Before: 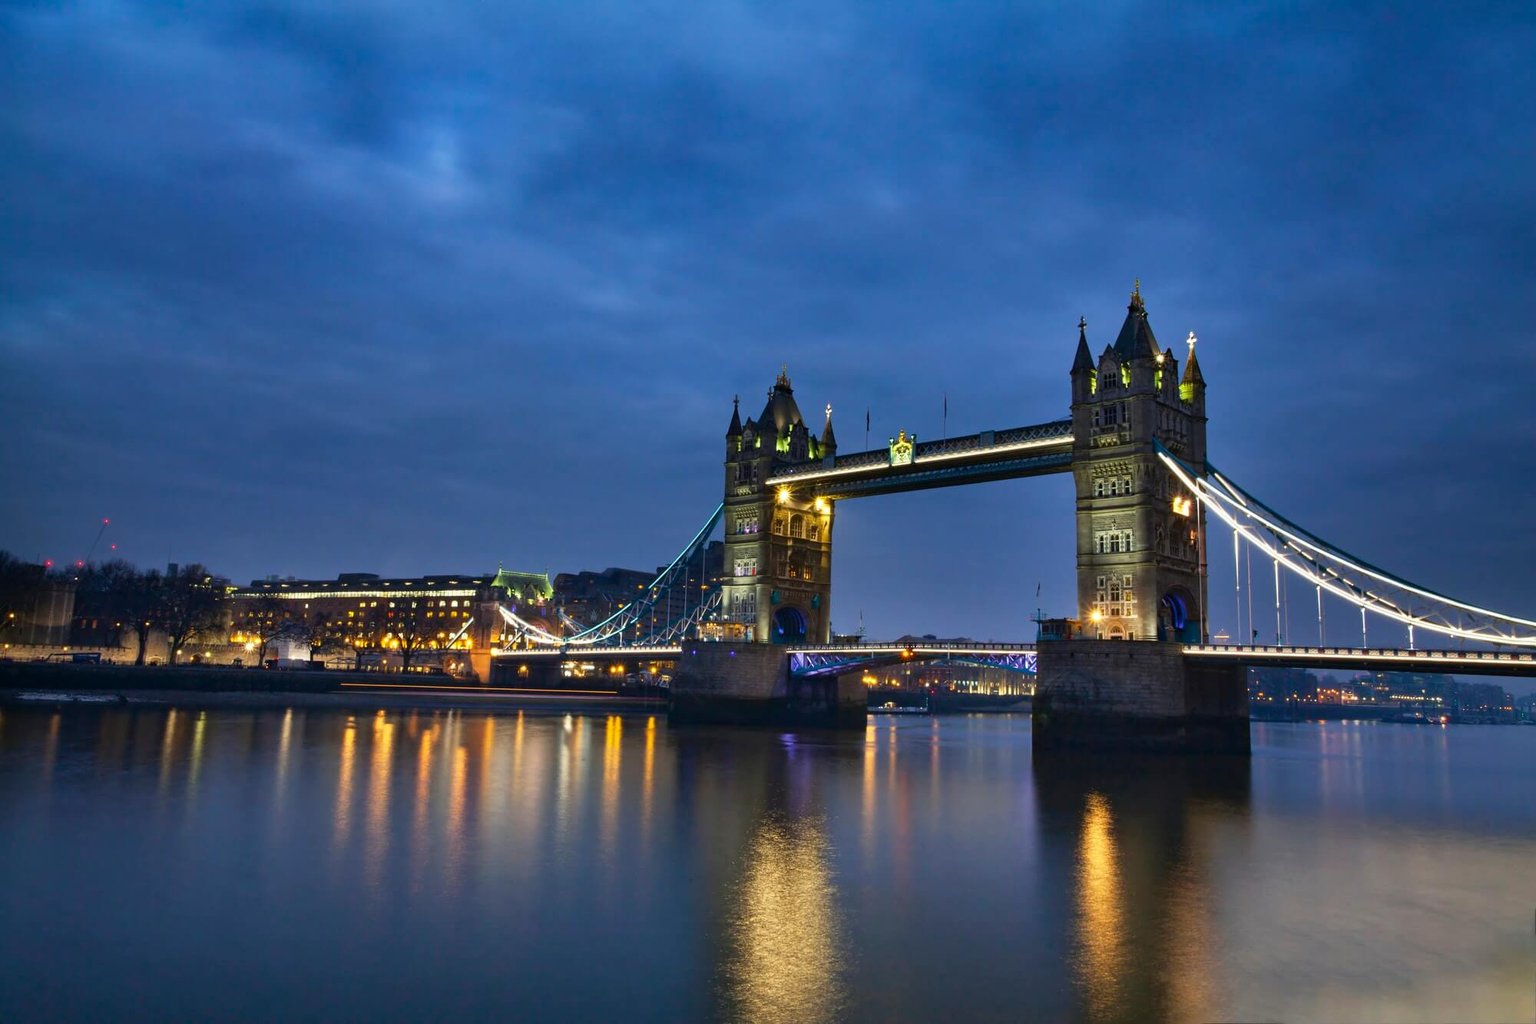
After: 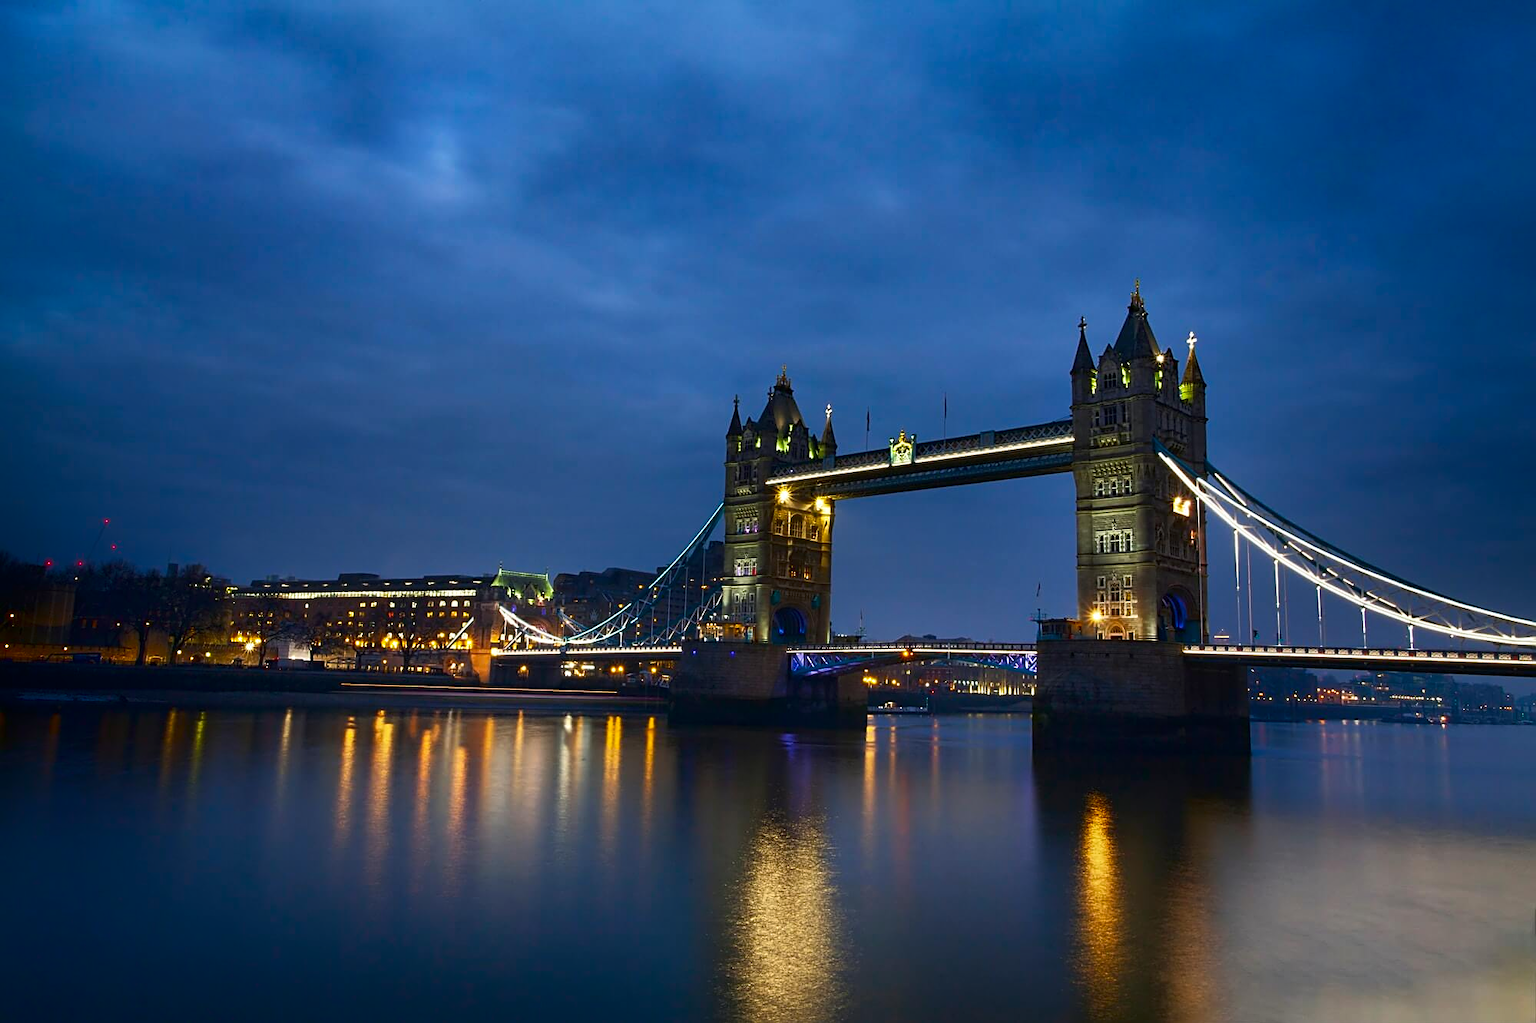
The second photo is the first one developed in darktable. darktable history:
shadows and highlights: shadows -70.91, highlights 34.18, soften with gaussian
sharpen: on, module defaults
